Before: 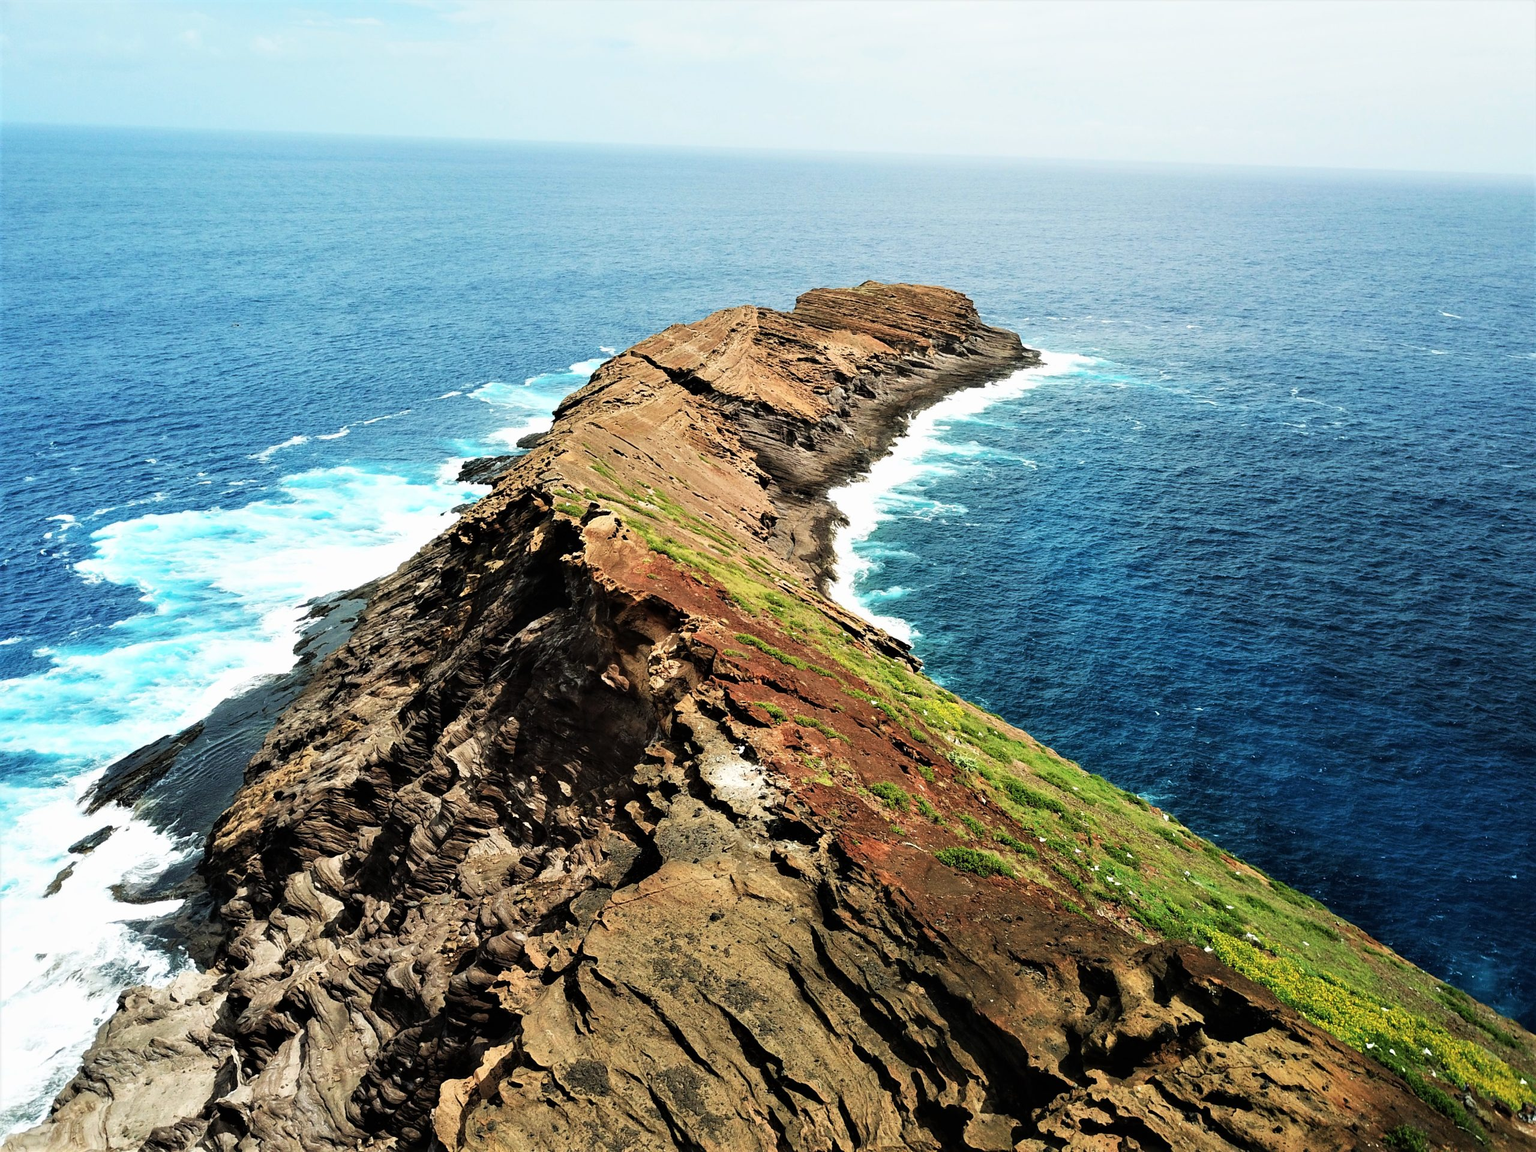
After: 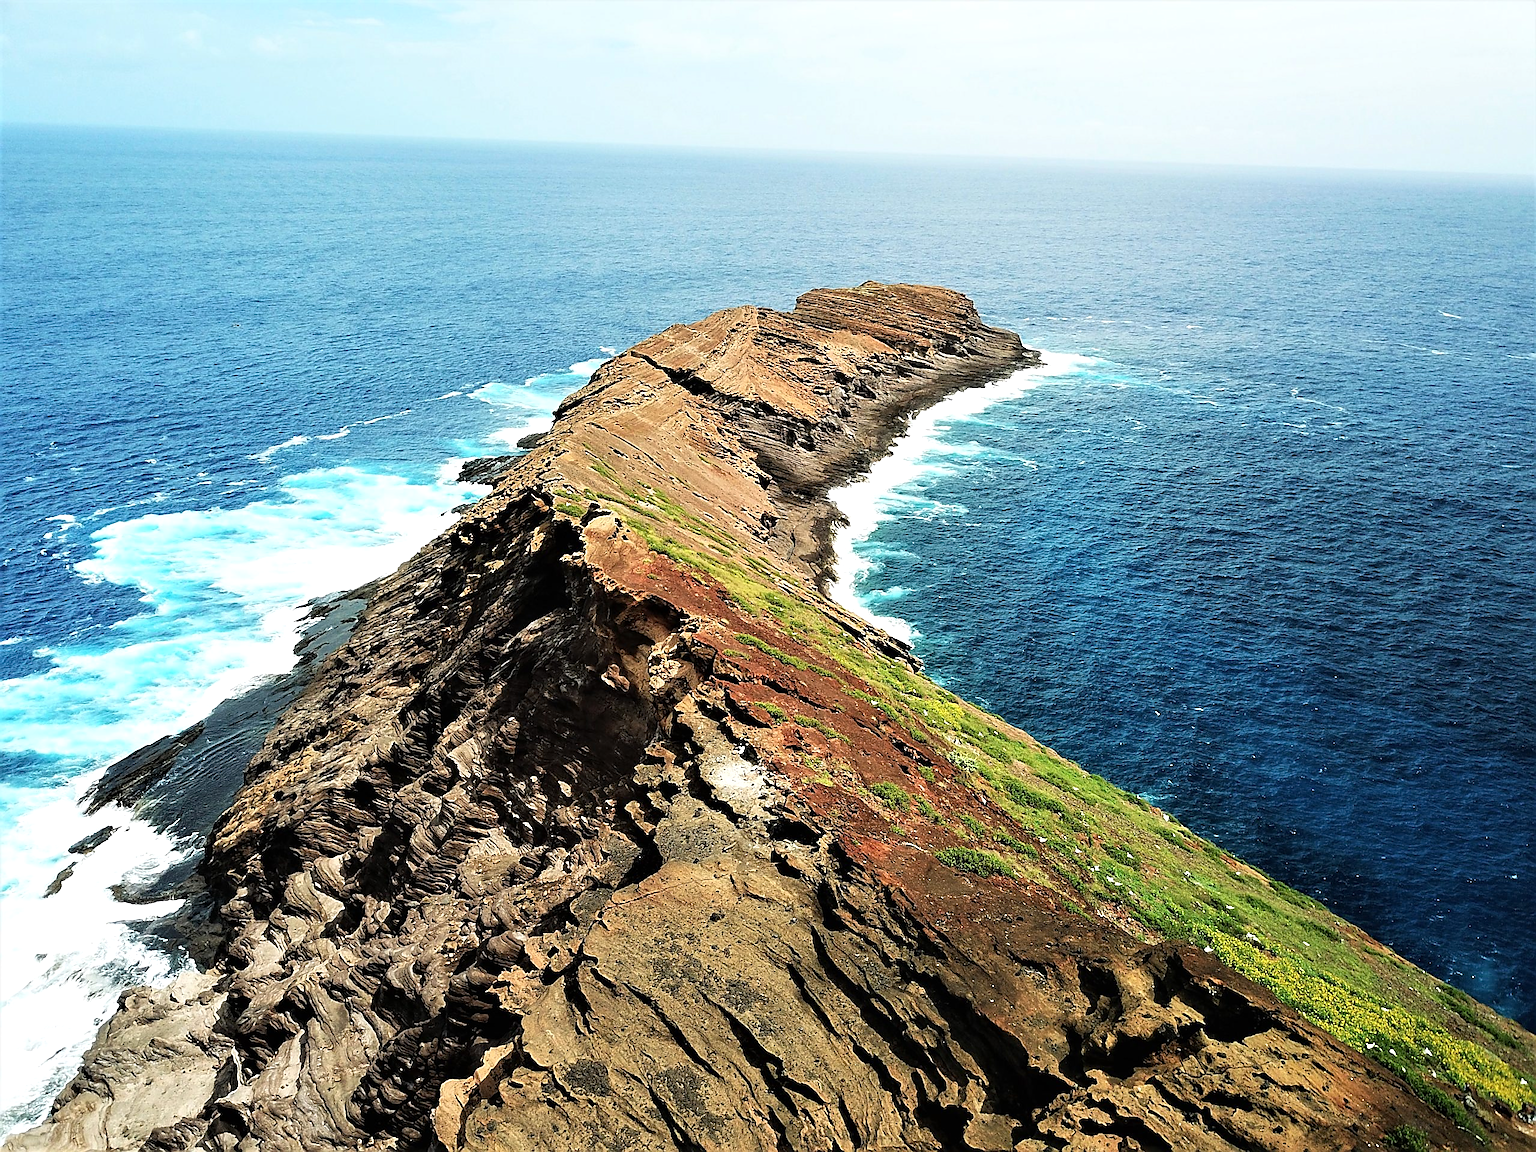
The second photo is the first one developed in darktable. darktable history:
sharpen: radius 1.349, amount 1.255, threshold 0.814
exposure: exposure 0.128 EV, compensate highlight preservation false
